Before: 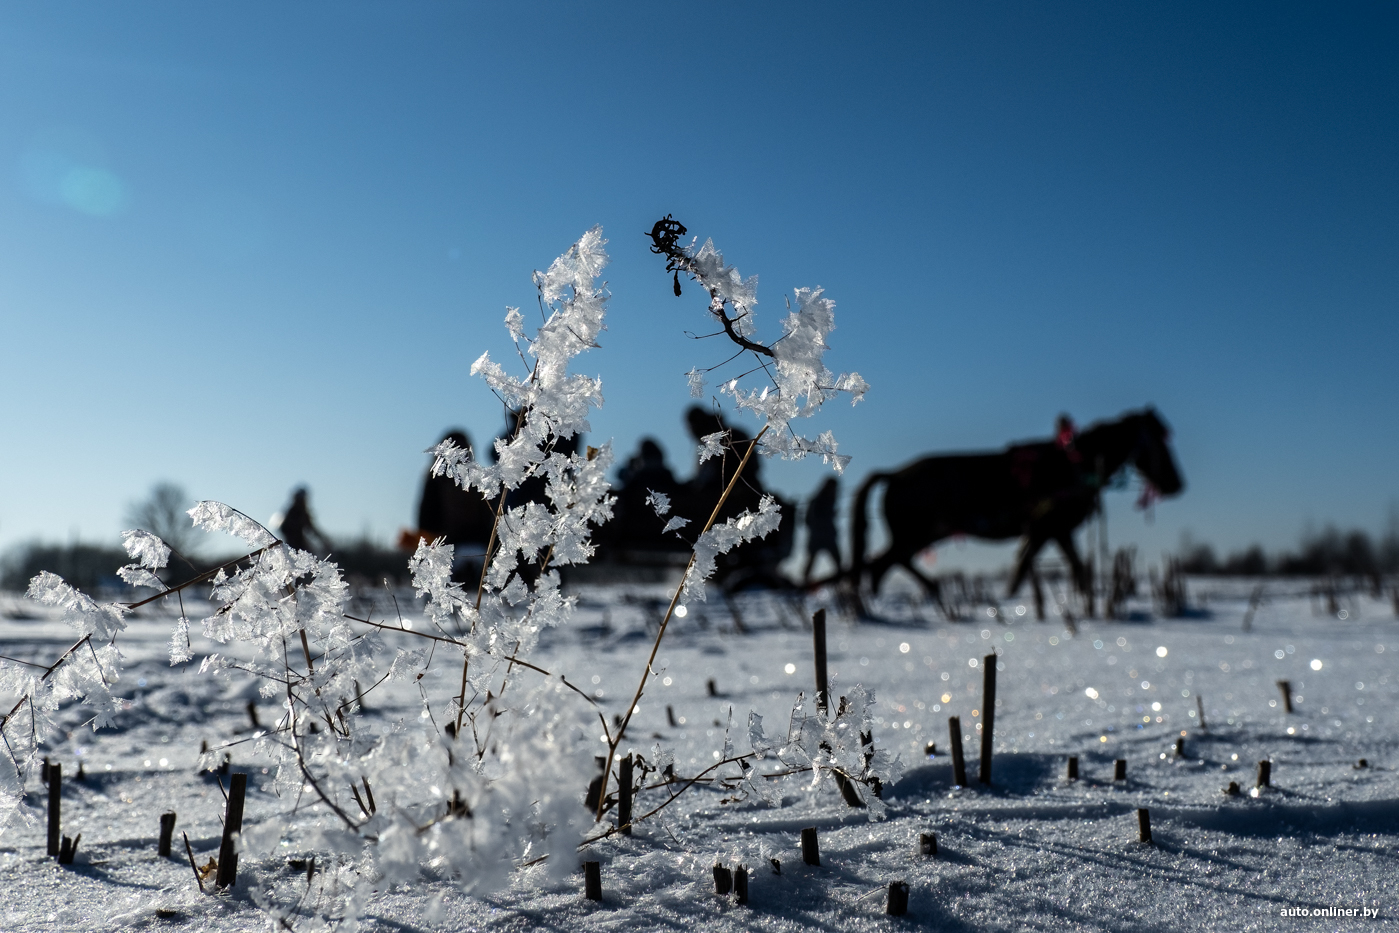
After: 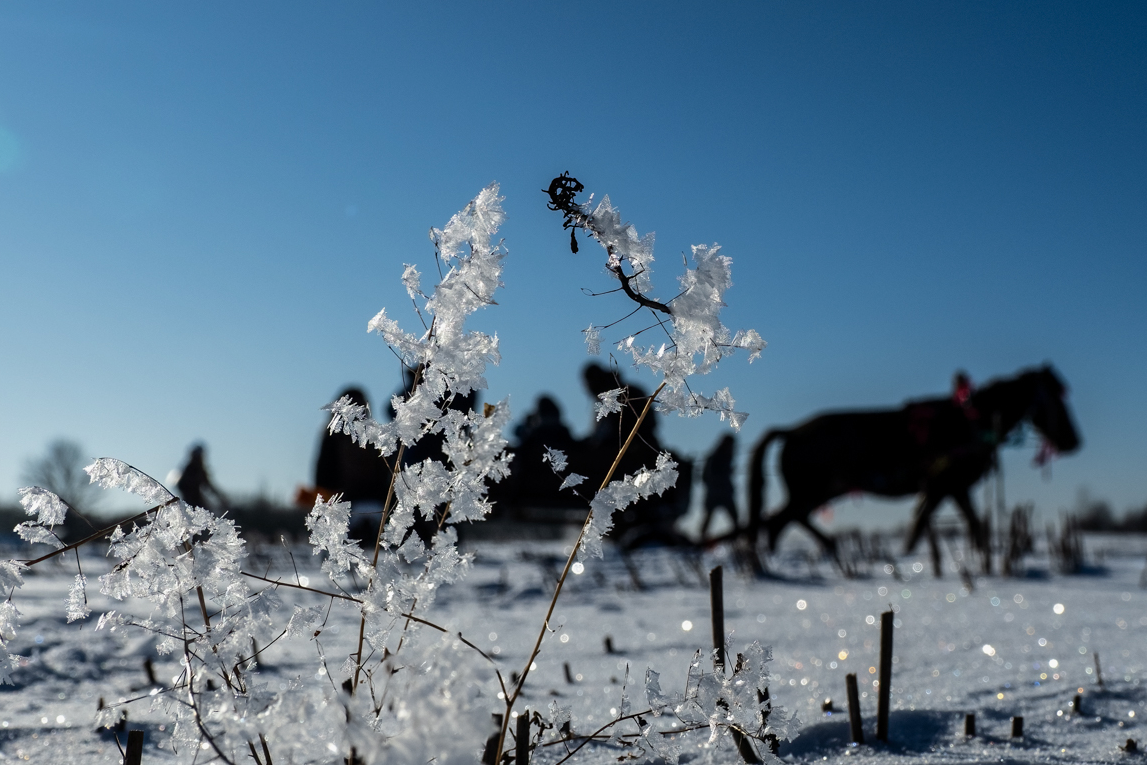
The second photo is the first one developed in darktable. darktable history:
shadows and highlights: shadows -20.55, white point adjustment -2.07, highlights -35.08
crop and rotate: left 7.43%, top 4.657%, right 10.518%, bottom 13.247%
